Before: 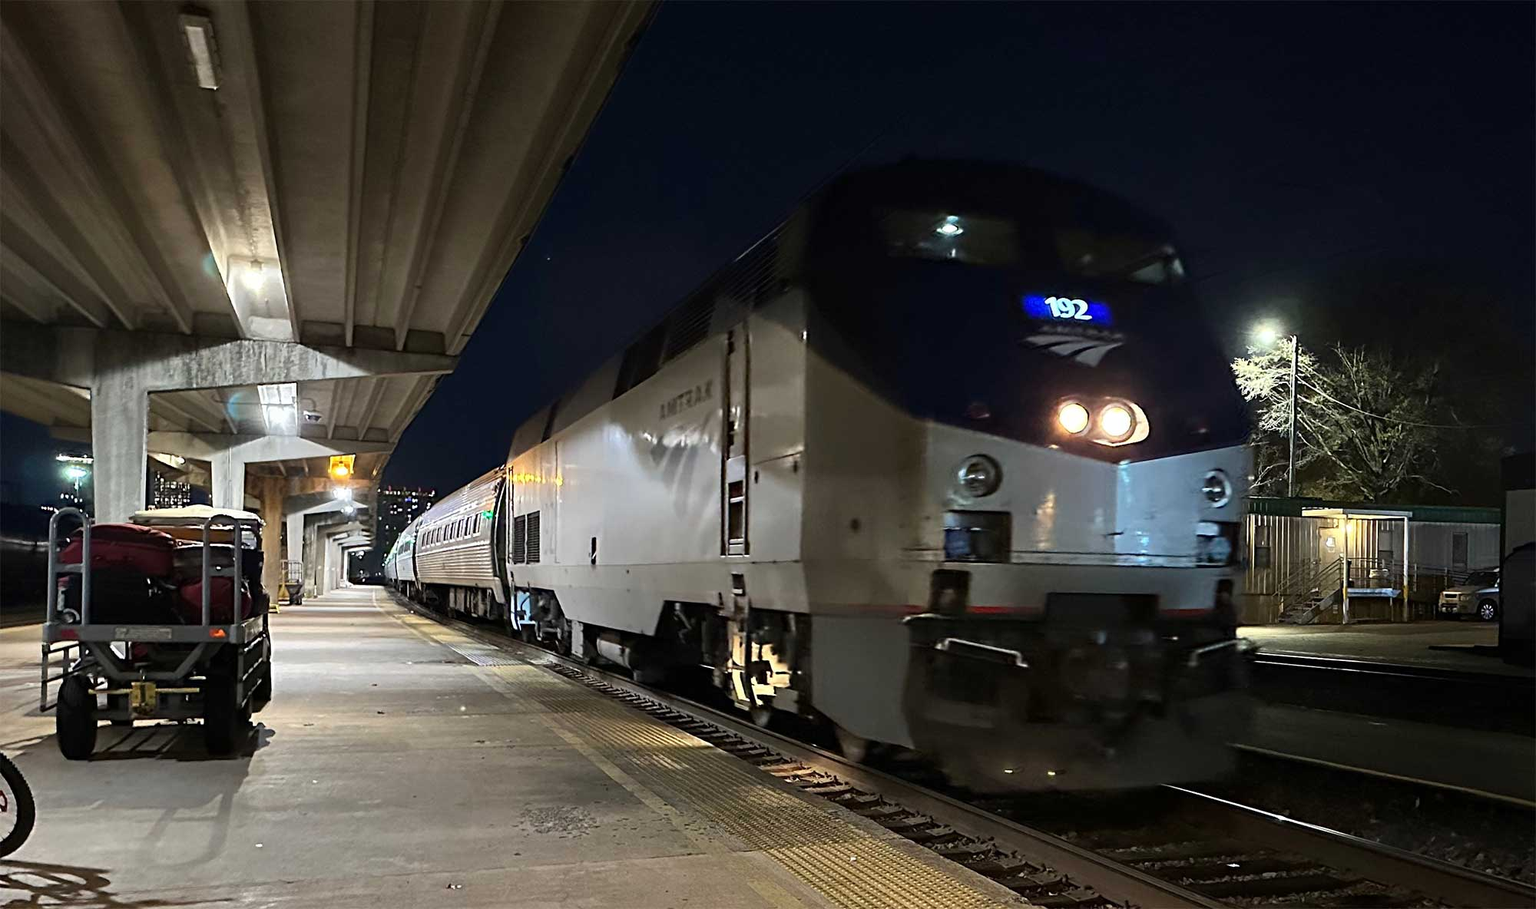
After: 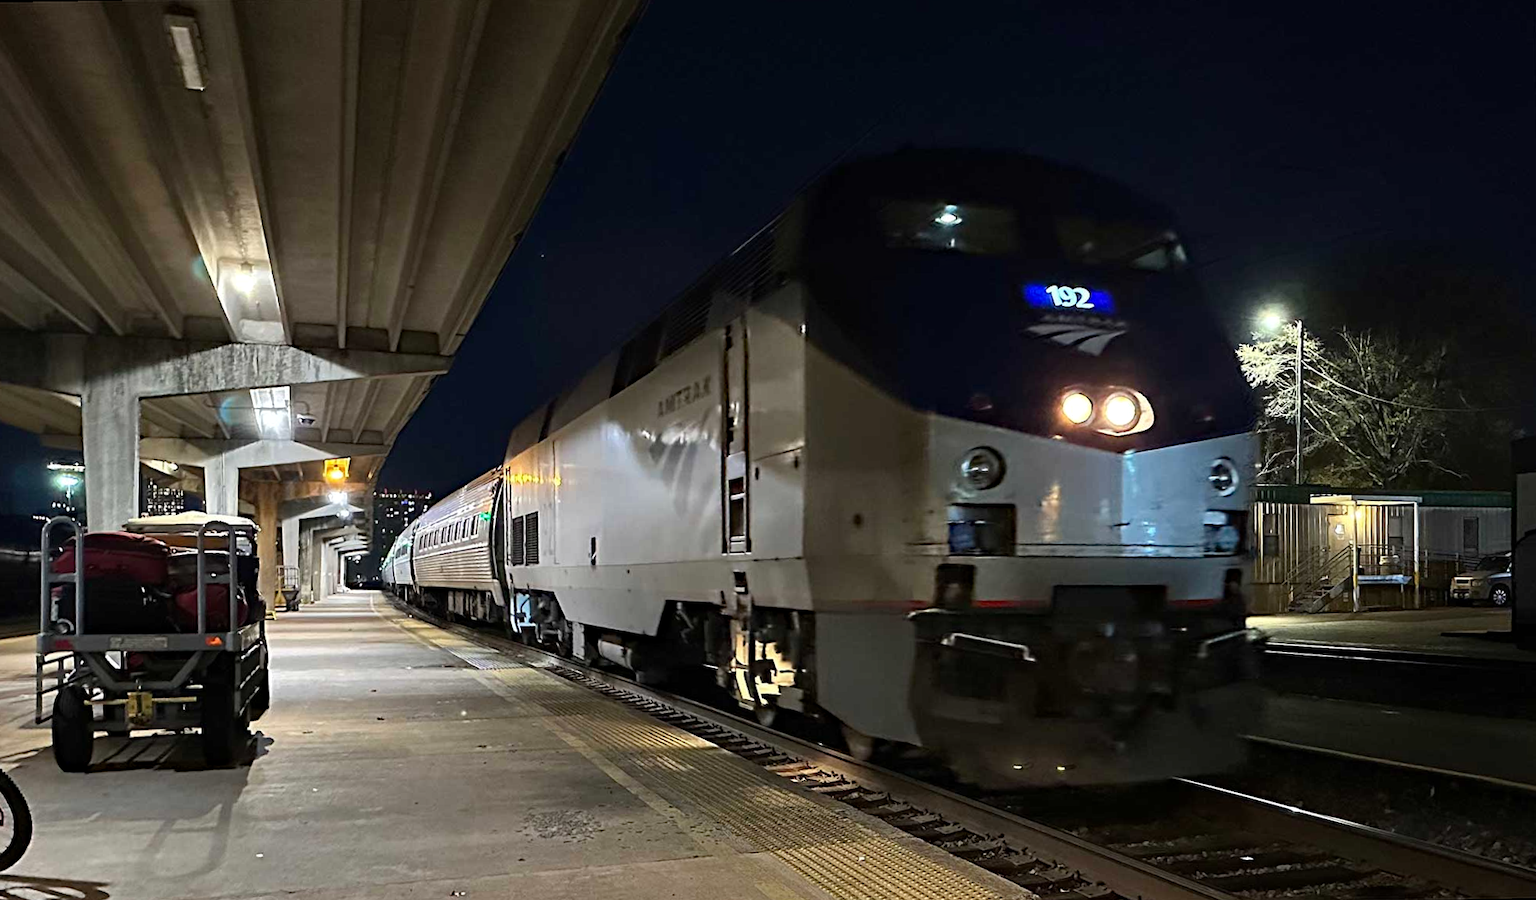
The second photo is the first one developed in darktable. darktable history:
haze removal: compatibility mode true, adaptive false
rotate and perspective: rotation -1°, crop left 0.011, crop right 0.989, crop top 0.025, crop bottom 0.975
